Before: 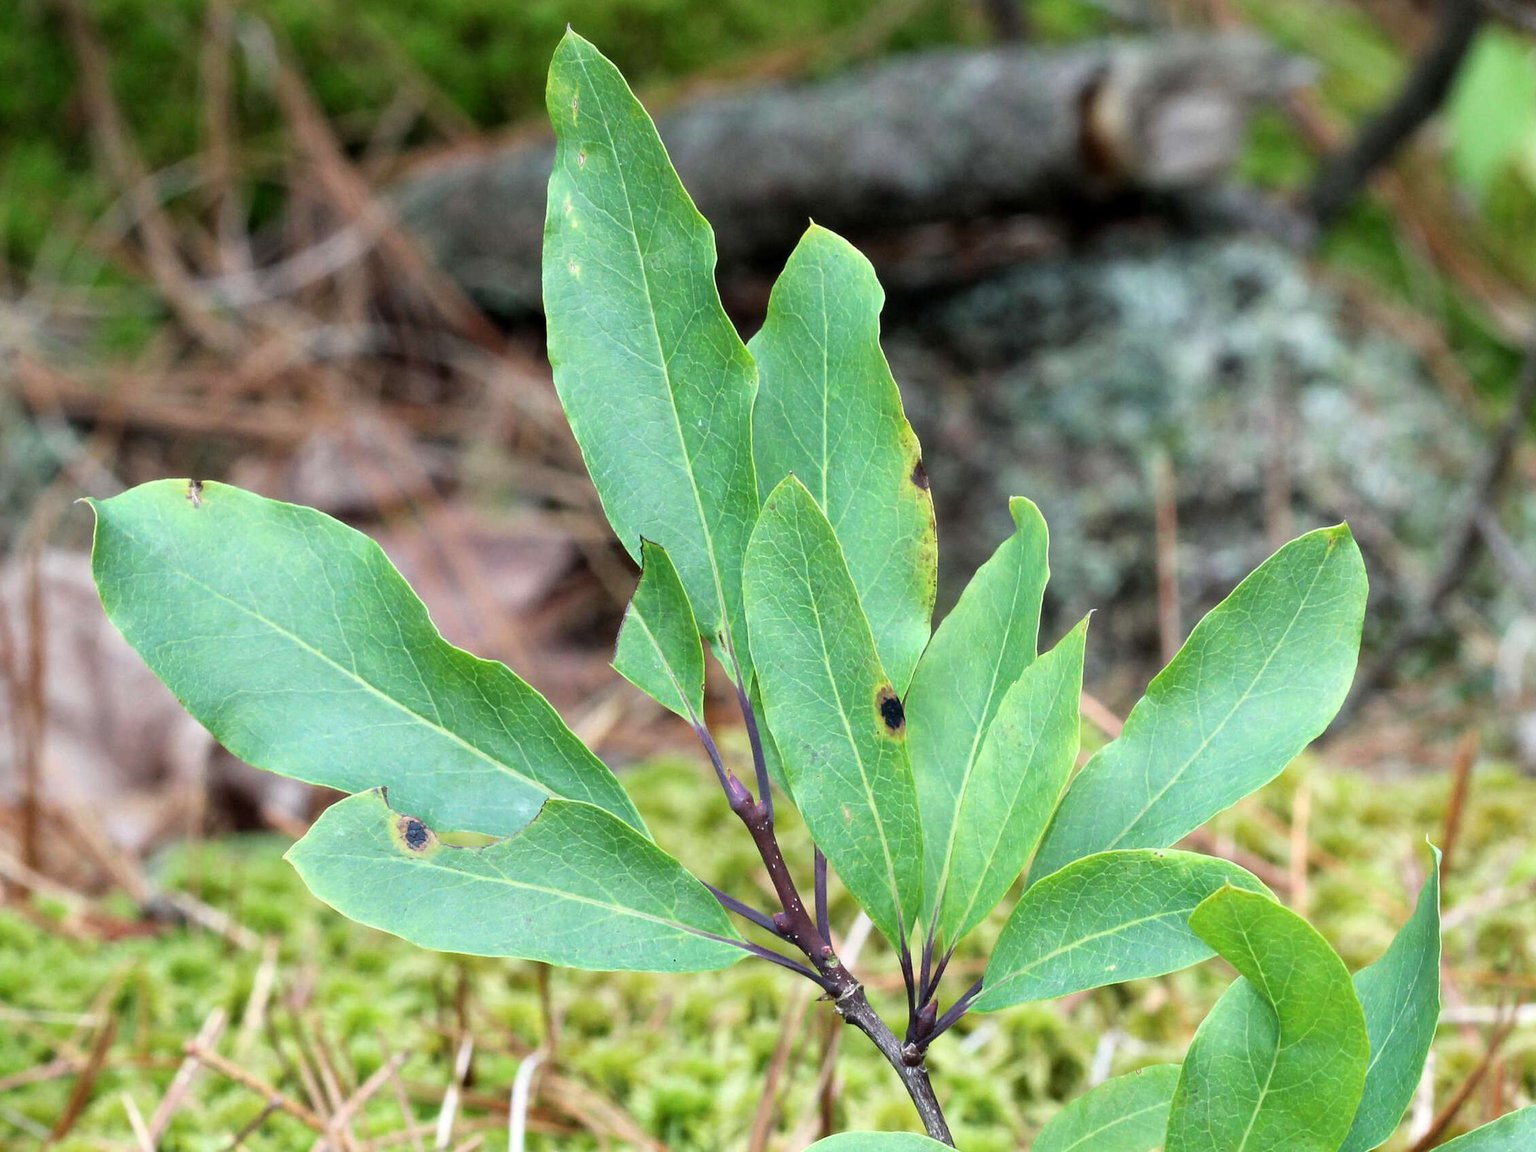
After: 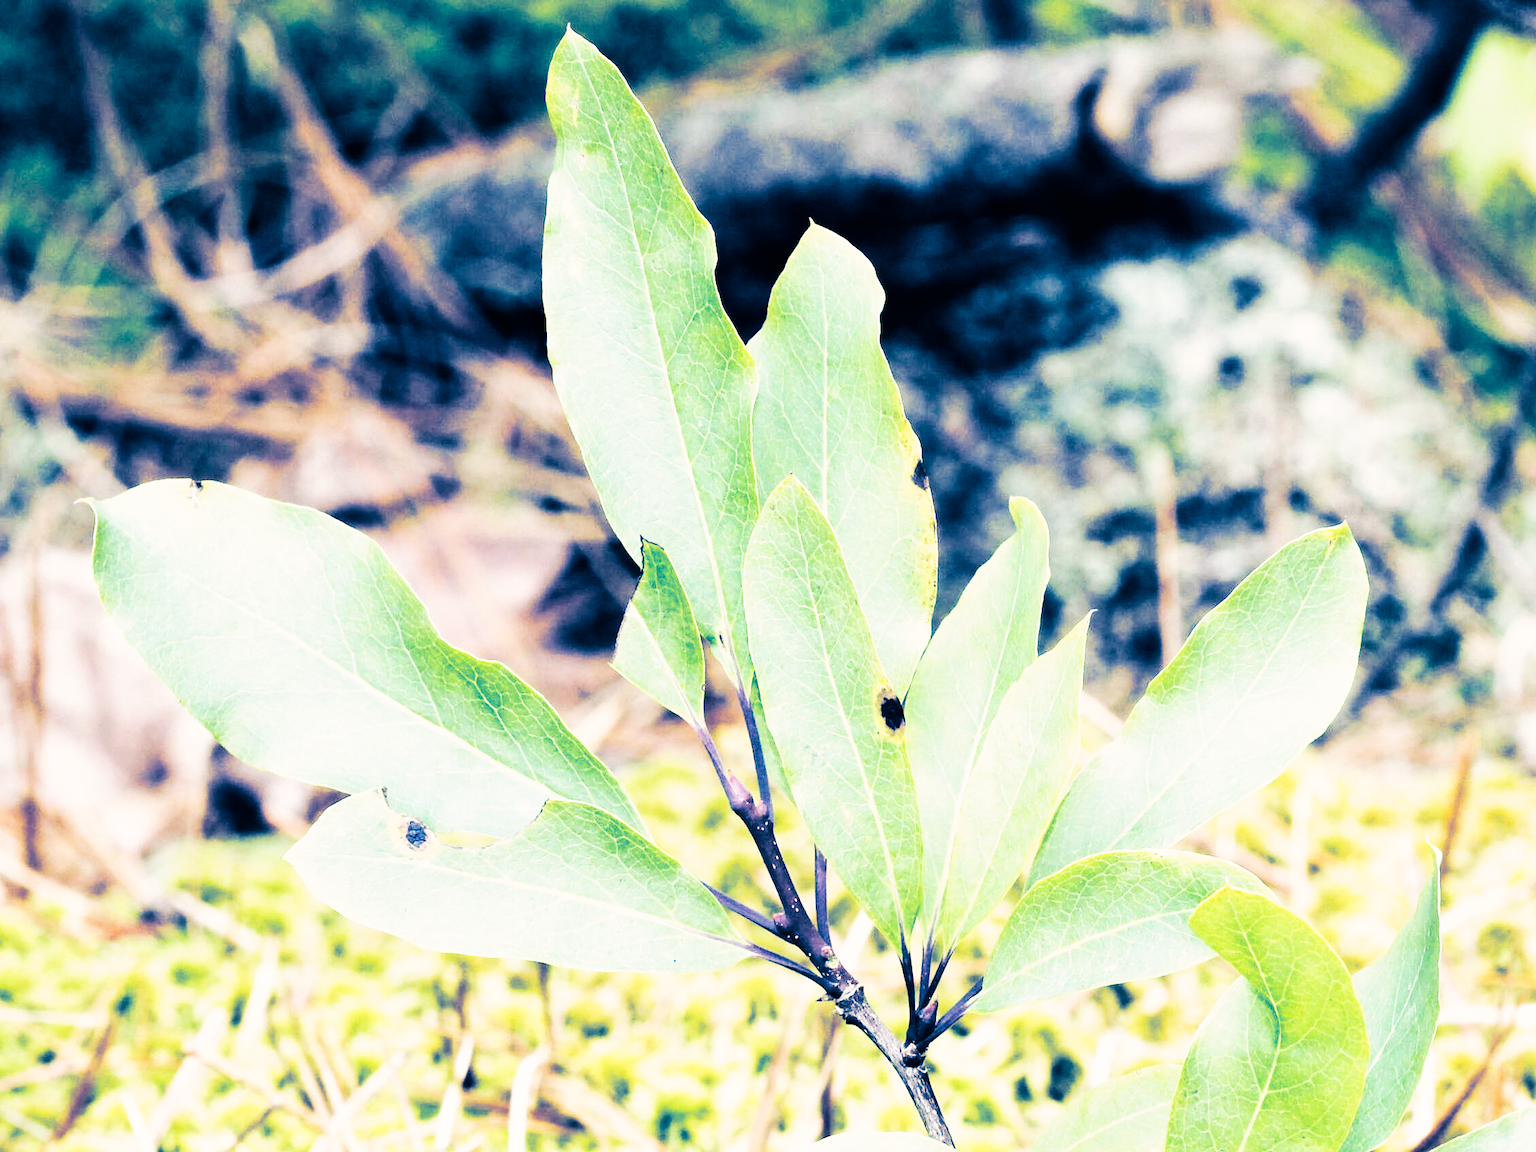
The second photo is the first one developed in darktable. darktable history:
split-toning: shadows › hue 226.8°, shadows › saturation 1, highlights › saturation 0, balance -61.41
base curve: curves: ch0 [(0, 0) (0.007, 0.004) (0.027, 0.03) (0.046, 0.07) (0.207, 0.54) (0.442, 0.872) (0.673, 0.972) (1, 1)], preserve colors none
tone curve: curves: ch0 [(0, 0) (0.08, 0.06) (0.17, 0.14) (0.5, 0.5) (0.83, 0.86) (0.92, 0.94) (1, 1)], preserve colors none
color correction: highlights a* 2.75, highlights b* 5, shadows a* -2.04, shadows b* -4.84, saturation 0.8
